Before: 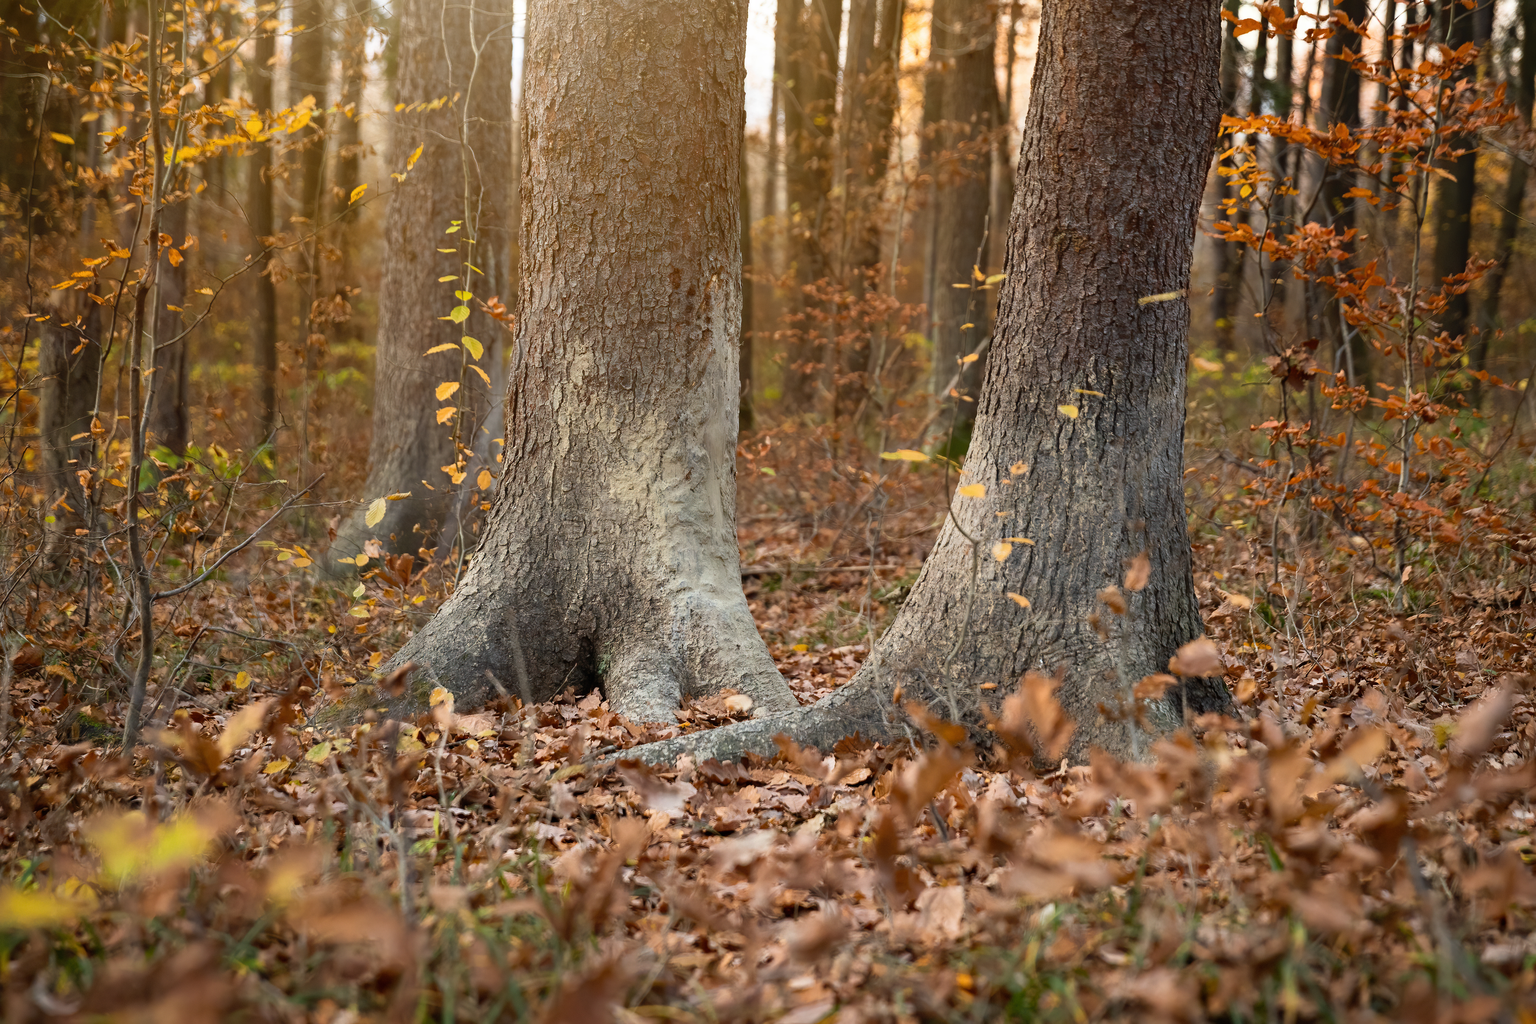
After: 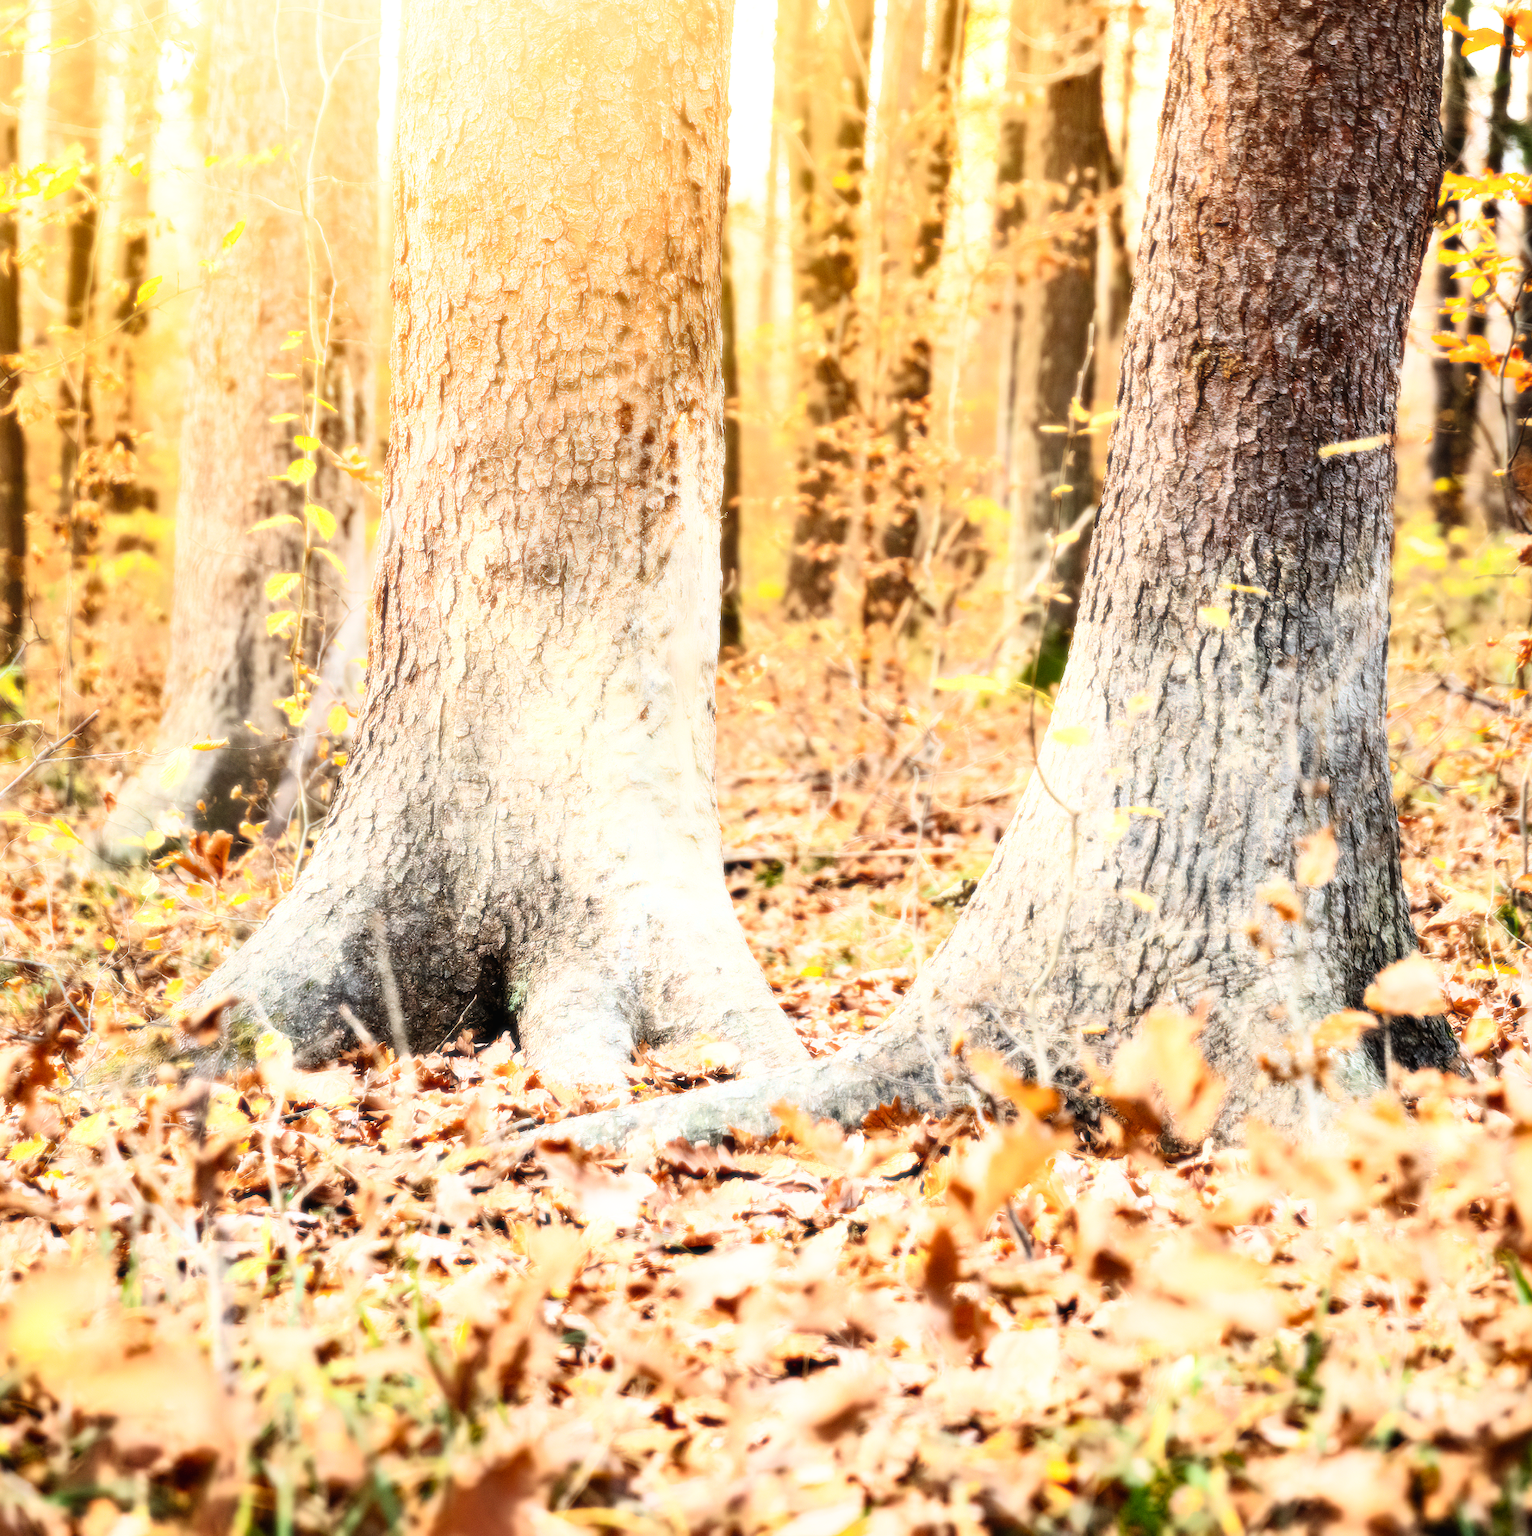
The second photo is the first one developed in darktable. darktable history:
base curve: curves: ch0 [(0, 0.003) (0.001, 0.002) (0.006, 0.004) (0.02, 0.022) (0.048, 0.086) (0.094, 0.234) (0.162, 0.431) (0.258, 0.629) (0.385, 0.8) (0.548, 0.918) (0.751, 0.988) (1, 1)], preserve colors none
crop: left 16.899%, right 16.556%
bloom: size 0%, threshold 54.82%, strength 8.31%
